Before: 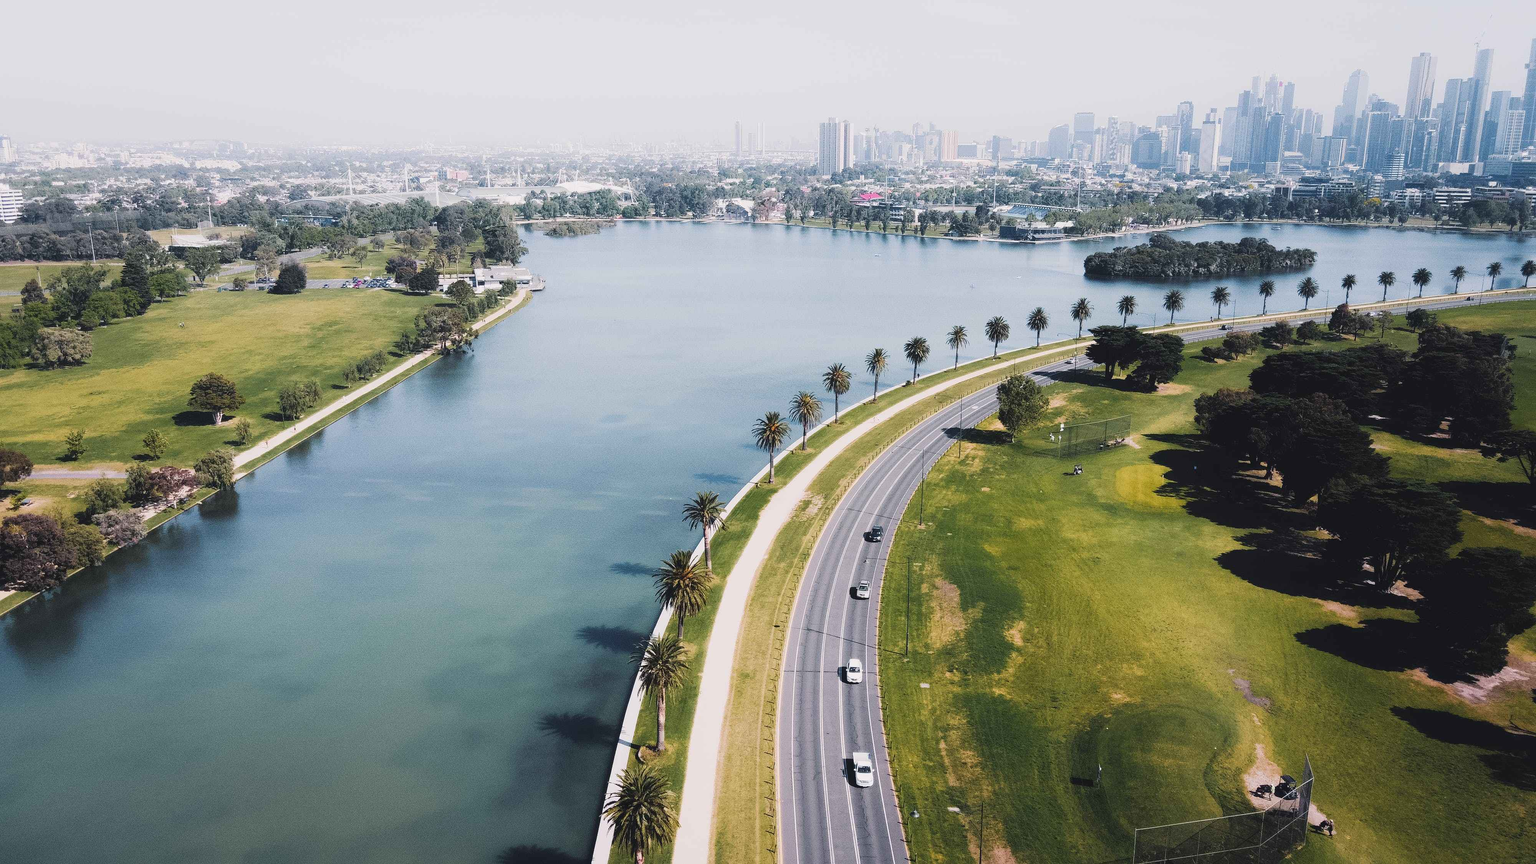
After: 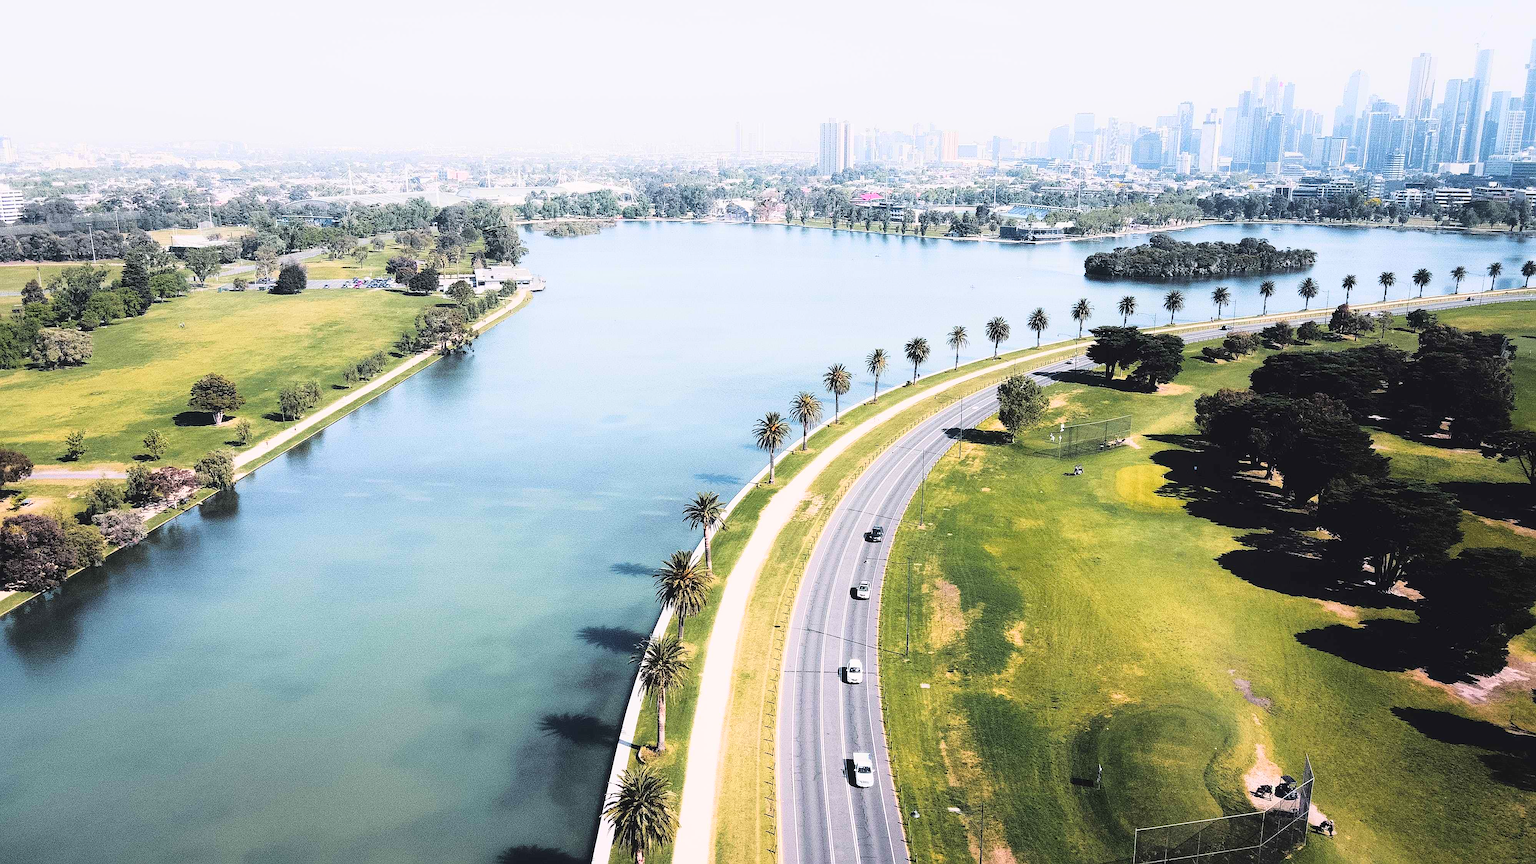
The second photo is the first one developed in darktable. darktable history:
tone equalizer: on, module defaults
base curve: curves: ch0 [(0, 0) (0.028, 0.03) (0.121, 0.232) (0.46, 0.748) (0.859, 0.968) (1, 1)]
sharpen: on, module defaults
